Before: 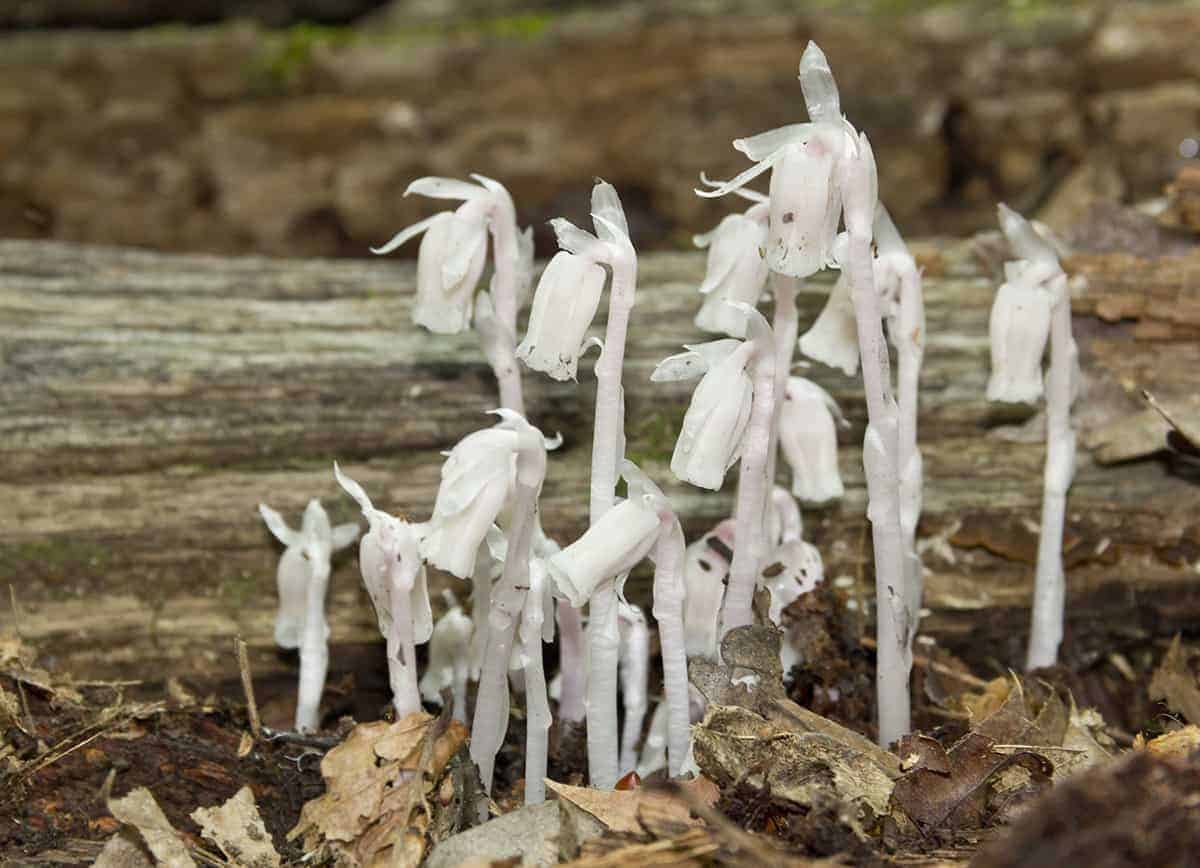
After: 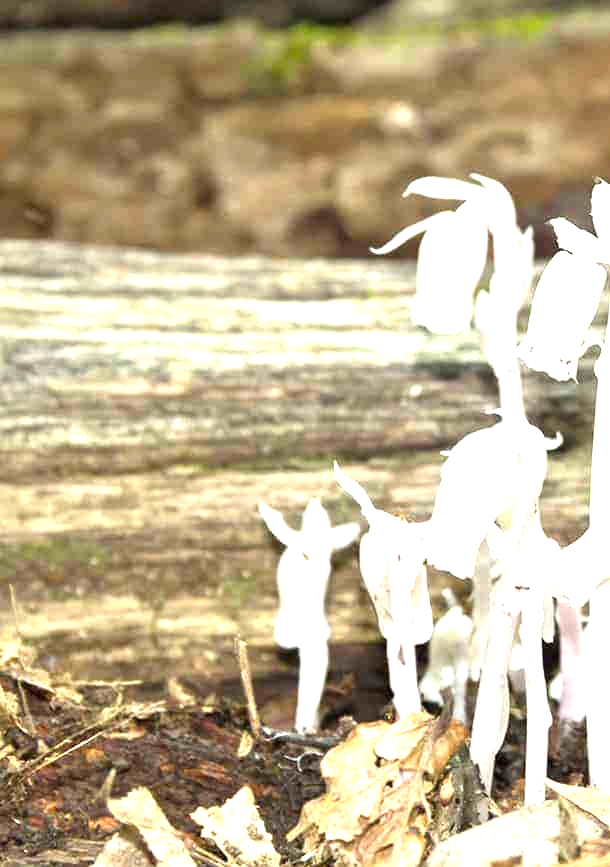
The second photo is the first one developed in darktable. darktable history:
exposure: black level correction 0, exposure 1.704 EV, compensate highlight preservation false
crop and rotate: left 0.036%, top 0%, right 49.096%
